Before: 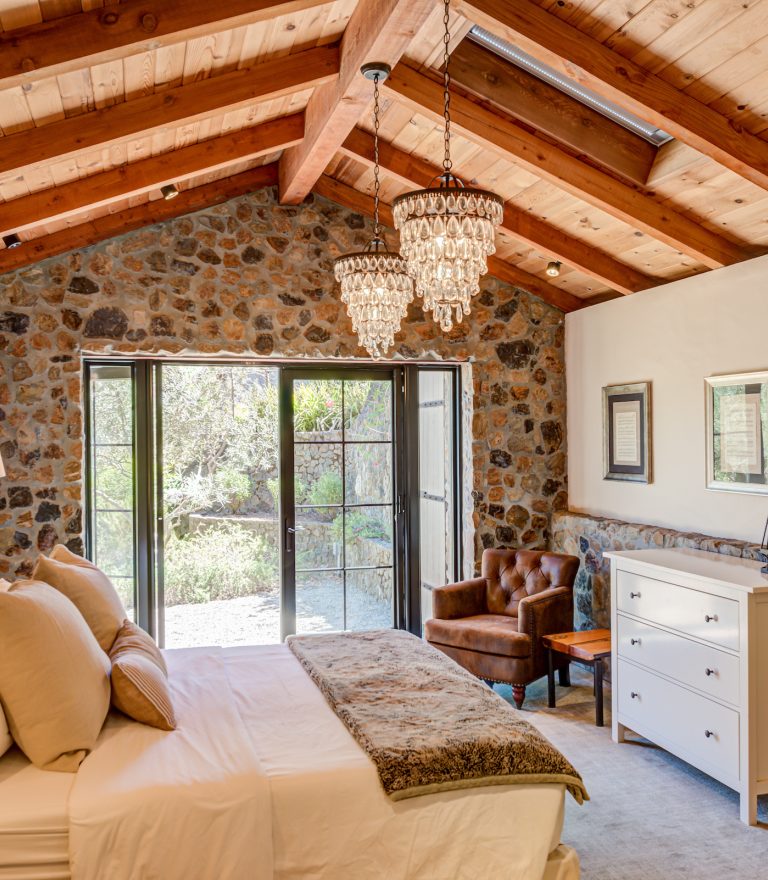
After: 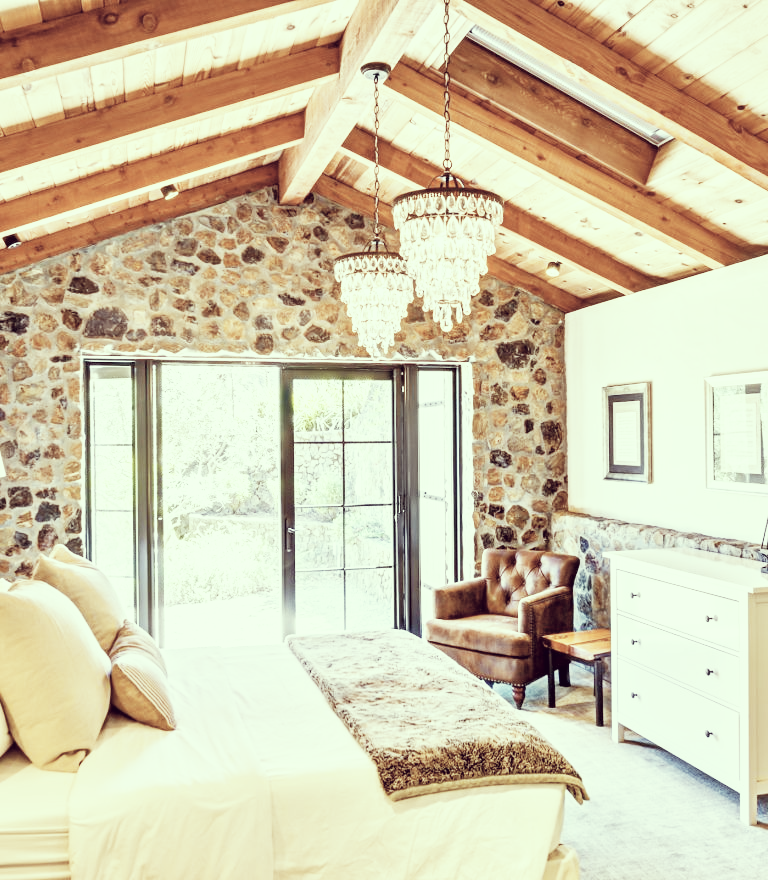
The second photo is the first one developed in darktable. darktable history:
color correction: highlights a* -20.54, highlights b* 20.2, shadows a* 19.87, shadows b* -19.71, saturation 0.415
tone equalizer: -8 EV 0.978 EV, -7 EV 0.99 EV, -6 EV 0.971 EV, -5 EV 0.968 EV, -4 EV 1.02 EV, -3 EV 0.747 EV, -2 EV 0.519 EV, -1 EV 0.242 EV
base curve: curves: ch0 [(0, 0) (0.007, 0.004) (0.027, 0.03) (0.046, 0.07) (0.207, 0.54) (0.442, 0.872) (0.673, 0.972) (1, 1)], preserve colors none
